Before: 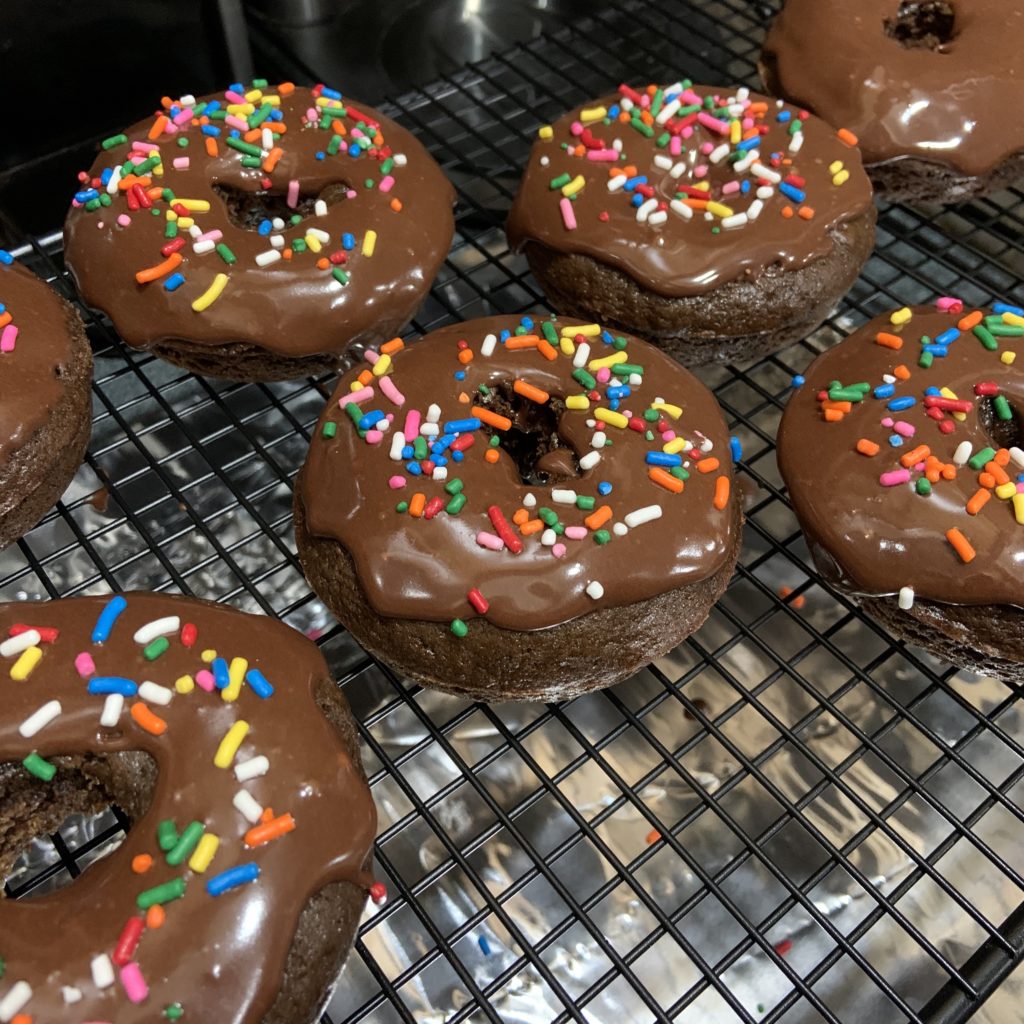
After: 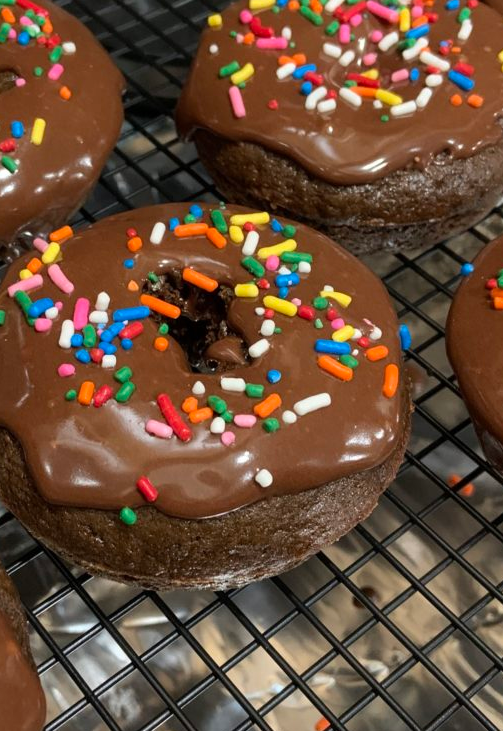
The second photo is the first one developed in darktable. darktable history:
crop: left 32.381%, top 10.973%, right 18.489%, bottom 17.61%
